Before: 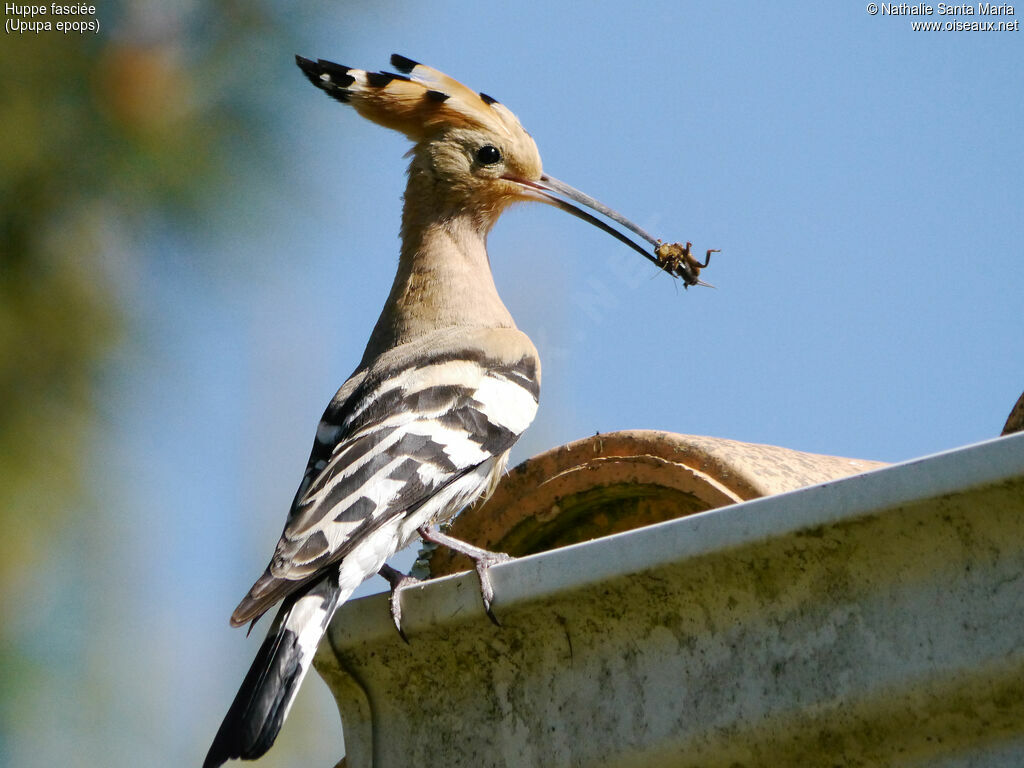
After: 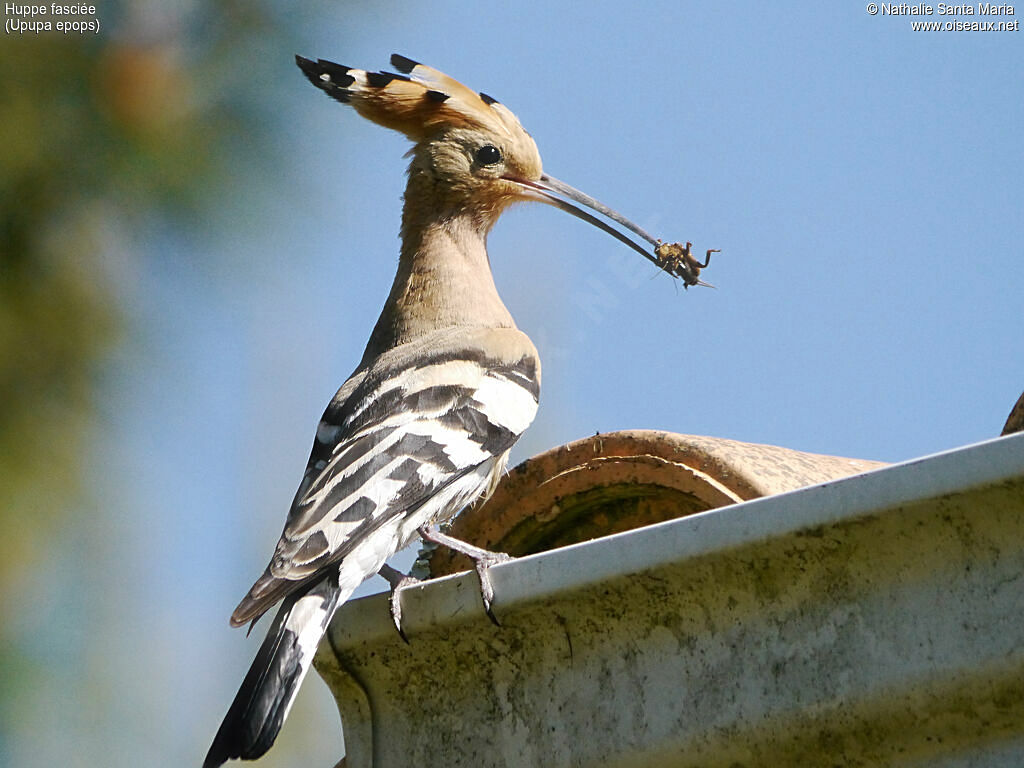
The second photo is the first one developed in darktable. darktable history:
sharpen: on, module defaults
haze removal: strength -0.1, adaptive false
